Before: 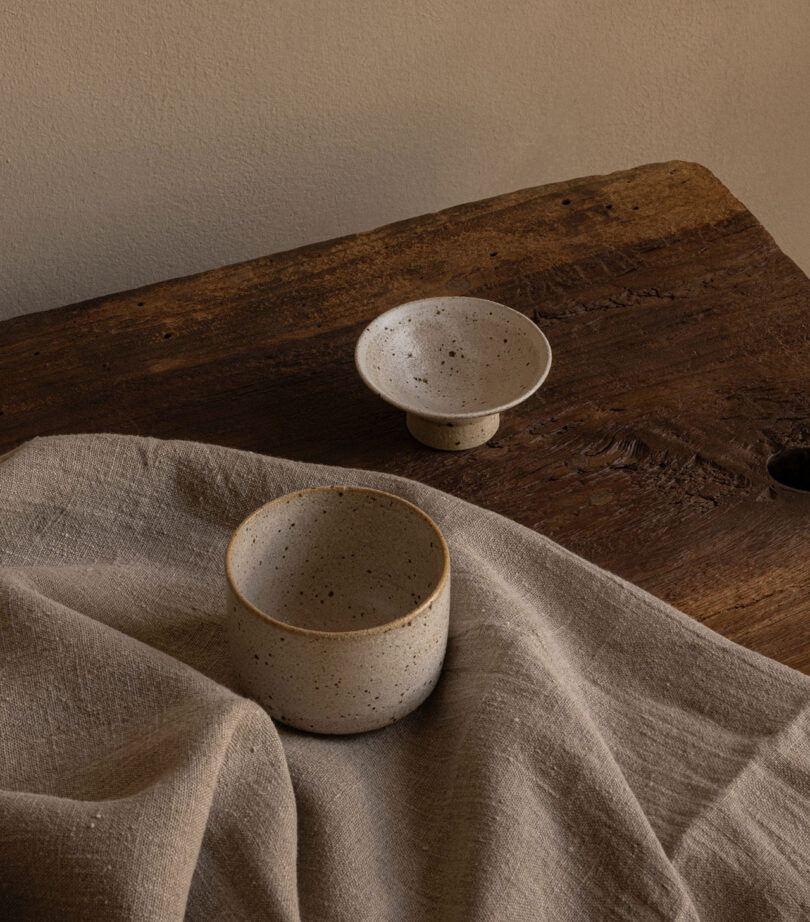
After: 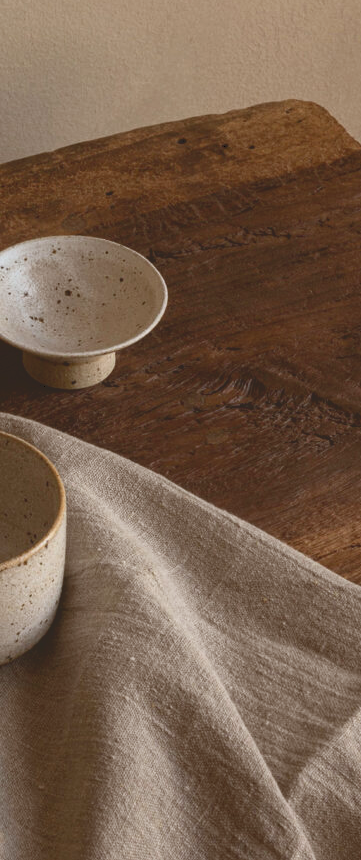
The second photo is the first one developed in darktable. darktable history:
color correction: highlights a* -3.59, highlights b* -6.74, shadows a* 3.06, shadows b* 5.8
crop: left 47.527%, top 6.717%, right 7.894%
tone curve: curves: ch0 [(0, 0) (0.003, 0.156) (0.011, 0.156) (0.025, 0.161) (0.044, 0.164) (0.069, 0.178) (0.1, 0.201) (0.136, 0.229) (0.177, 0.263) (0.224, 0.301) (0.277, 0.355) (0.335, 0.415) (0.399, 0.48) (0.468, 0.561) (0.543, 0.647) (0.623, 0.735) (0.709, 0.819) (0.801, 0.893) (0.898, 0.953) (1, 1)], color space Lab, independent channels, preserve colors none
color calibration: output R [0.999, 0.026, -0.11, 0], output G [-0.019, 1.037, -0.099, 0], output B [0.022, -0.023, 0.902, 0], illuminant same as pipeline (D50), adaptation none (bypass), x 0.333, y 0.334, temperature 5020.07 K
